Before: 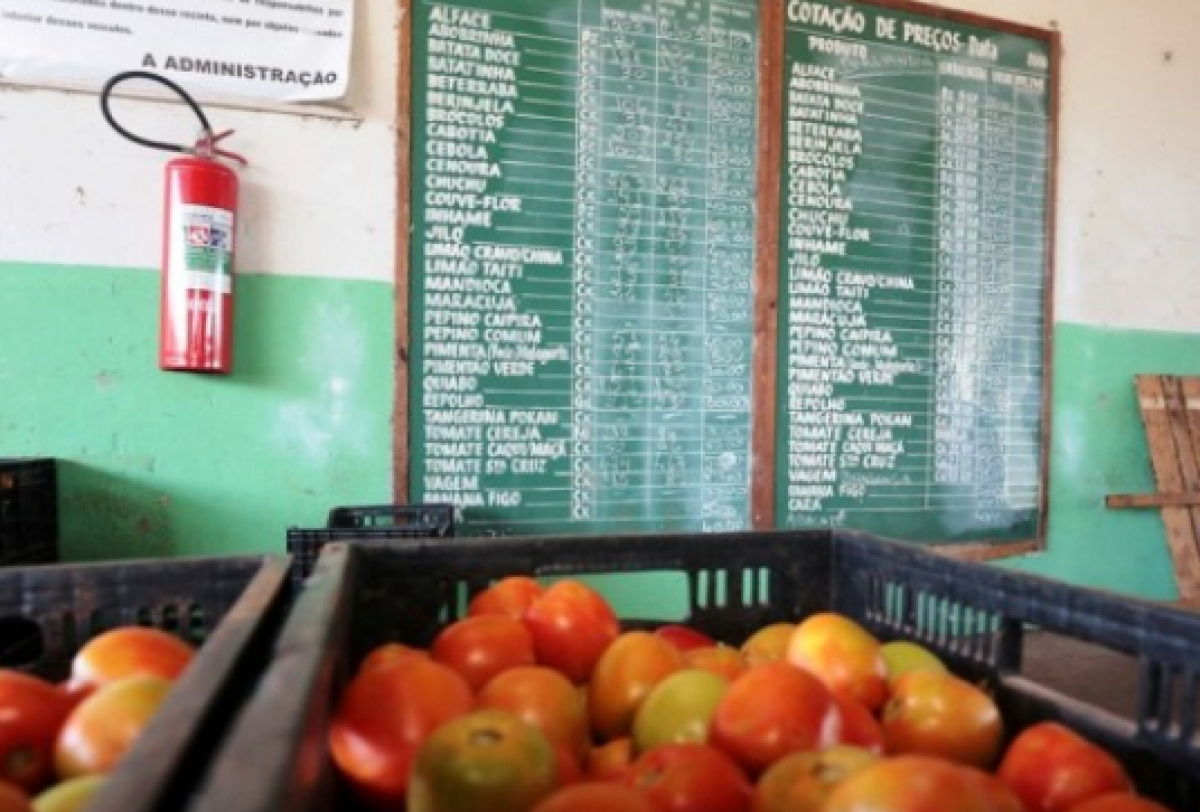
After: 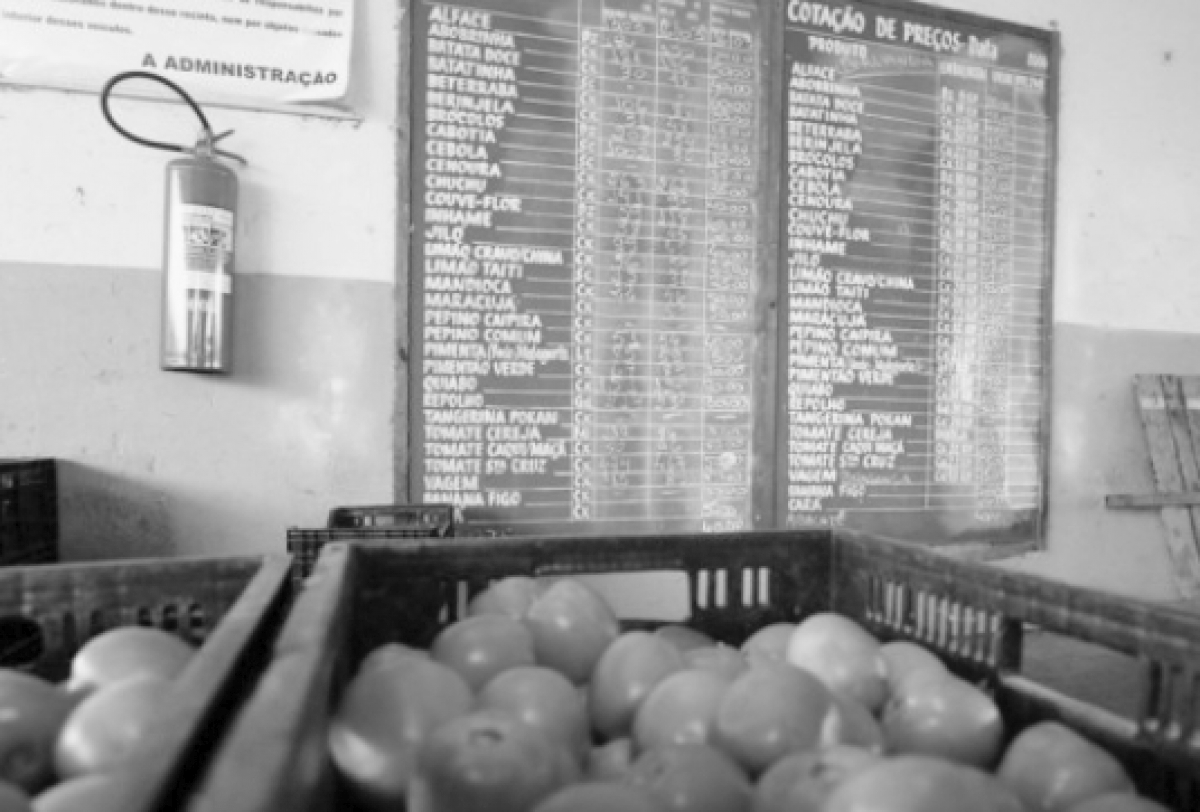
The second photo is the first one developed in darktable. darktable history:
contrast brightness saturation: brightness 0.189, saturation -0.484
color calibration: output gray [0.28, 0.41, 0.31, 0], illuminant same as pipeline (D50), adaptation XYZ, x 0.346, y 0.358, temperature 5007.38 K
